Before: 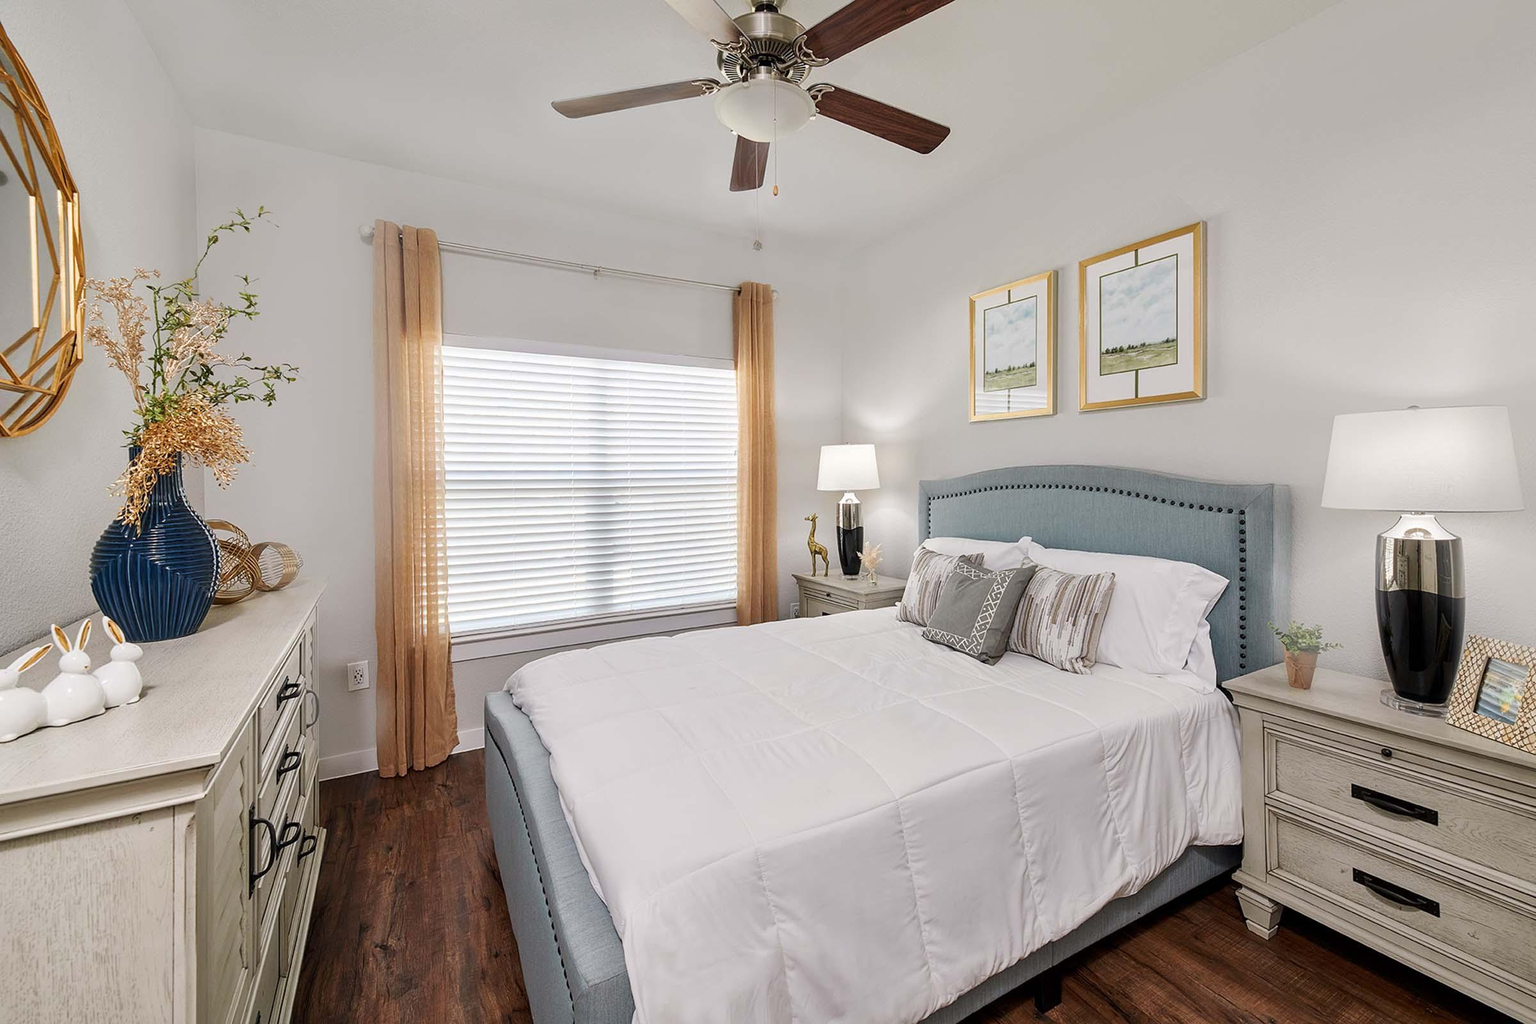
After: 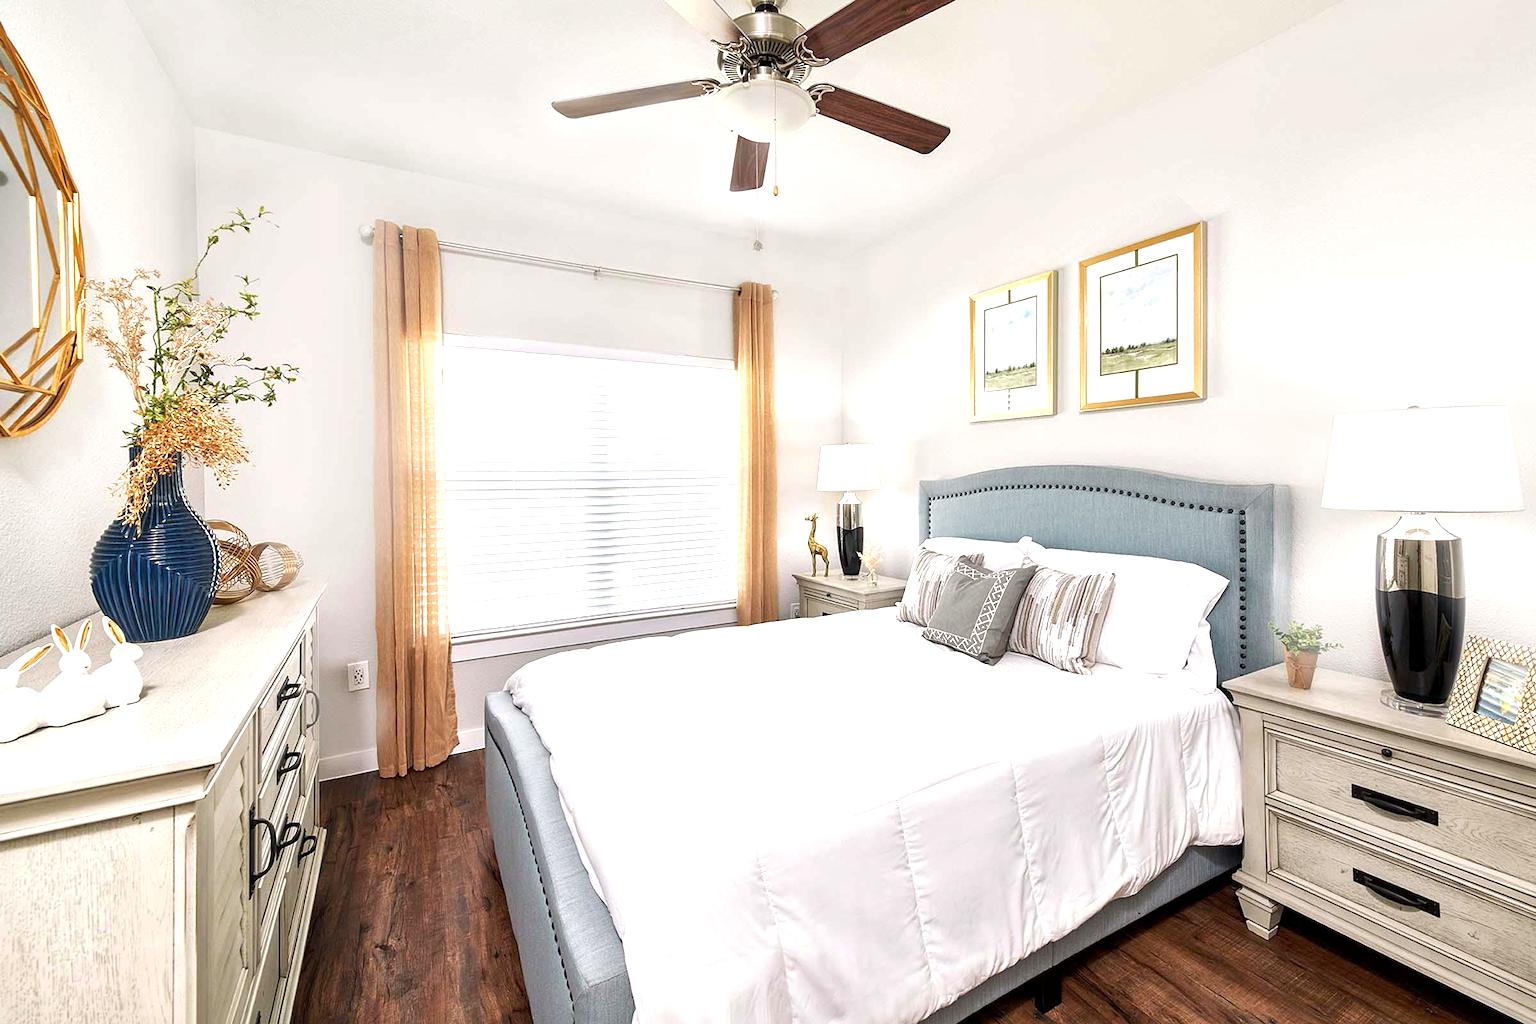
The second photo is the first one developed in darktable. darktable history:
local contrast: mode bilateral grid, contrast 21, coarseness 51, detail 119%, midtone range 0.2
exposure: black level correction 0, exposure 0.936 EV, compensate exposure bias true, compensate highlight preservation false
tone equalizer: smoothing diameter 24.82%, edges refinement/feathering 8.53, preserve details guided filter
